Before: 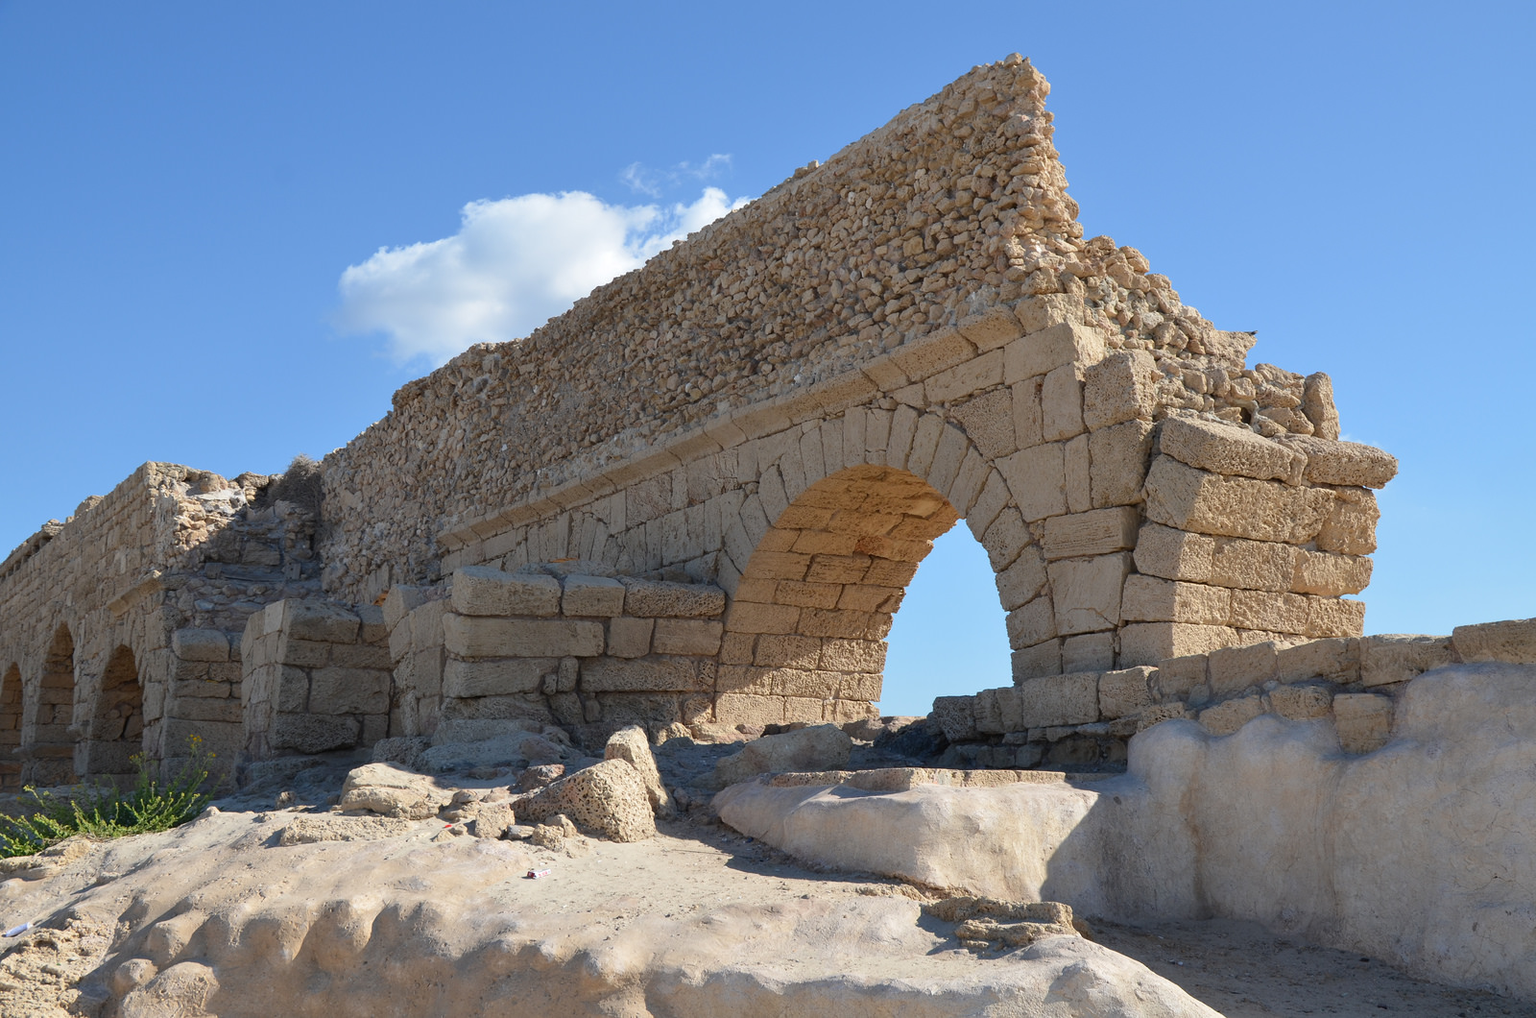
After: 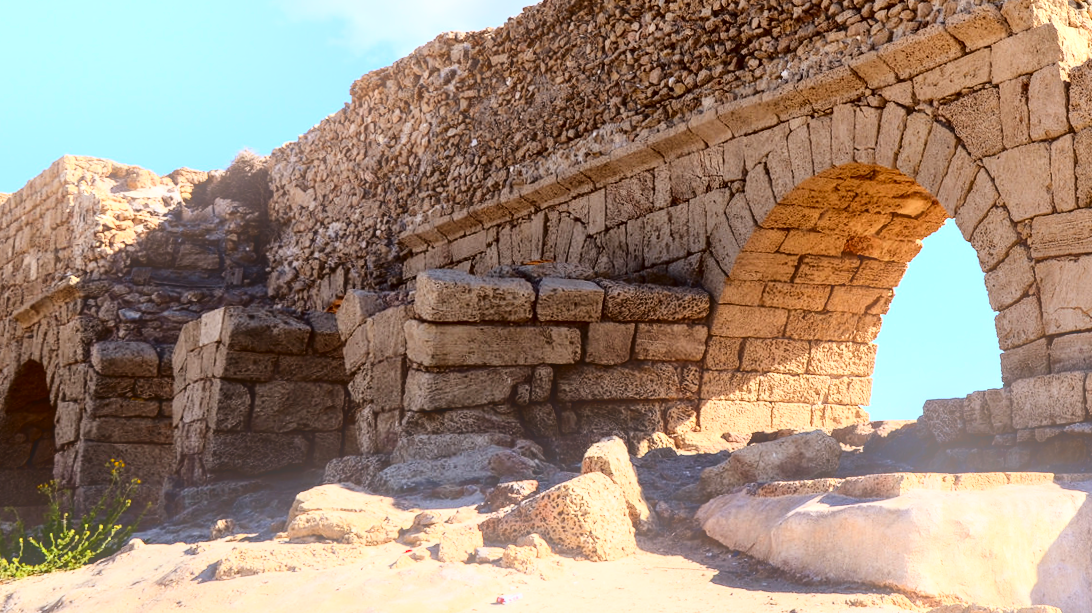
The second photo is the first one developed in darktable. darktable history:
bloom: threshold 82.5%, strength 16.25%
contrast brightness saturation: contrast 0.24, brightness -0.24, saturation 0.14
crop: left 6.488%, top 27.668%, right 24.183%, bottom 8.656%
rotate and perspective: rotation -0.013°, lens shift (vertical) -0.027, lens shift (horizontal) 0.178, crop left 0.016, crop right 0.989, crop top 0.082, crop bottom 0.918
exposure: exposure 0.236 EV, compensate highlight preservation false
base curve: curves: ch0 [(0, 0) (0.028, 0.03) (0.121, 0.232) (0.46, 0.748) (0.859, 0.968) (1, 1)]
rgb levels: mode RGB, independent channels, levels [[0, 0.5, 1], [0, 0.521, 1], [0, 0.536, 1]]
local contrast: on, module defaults
